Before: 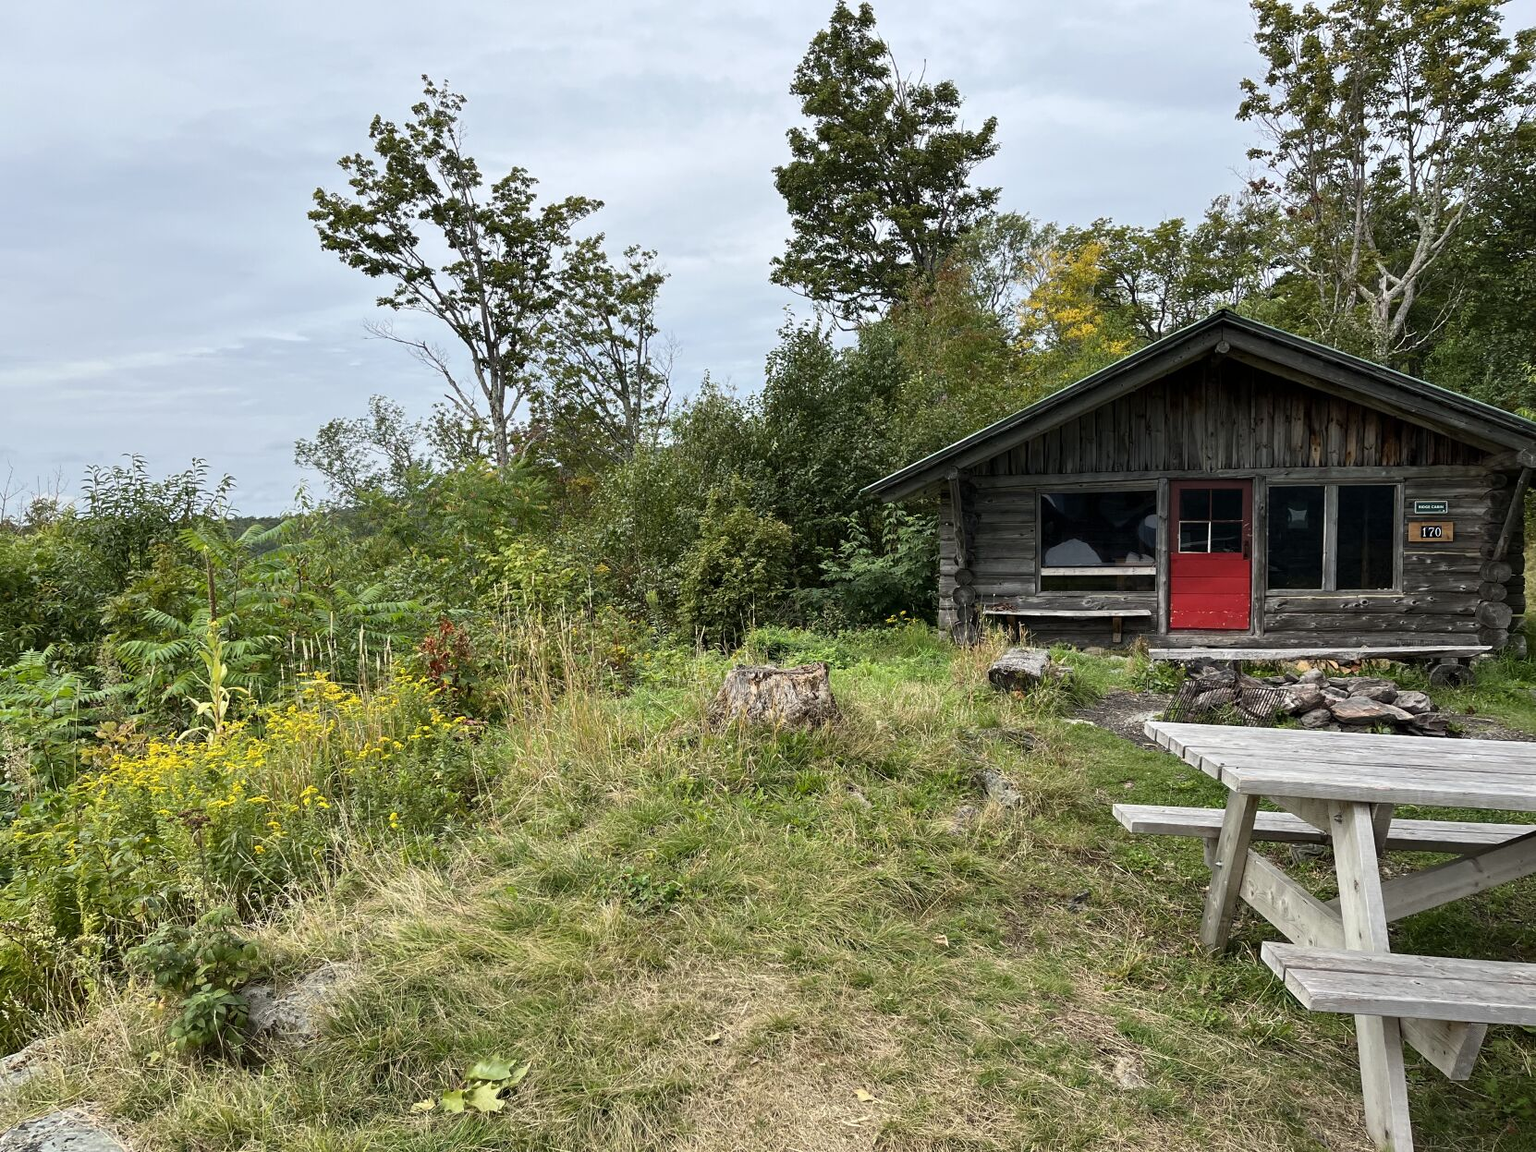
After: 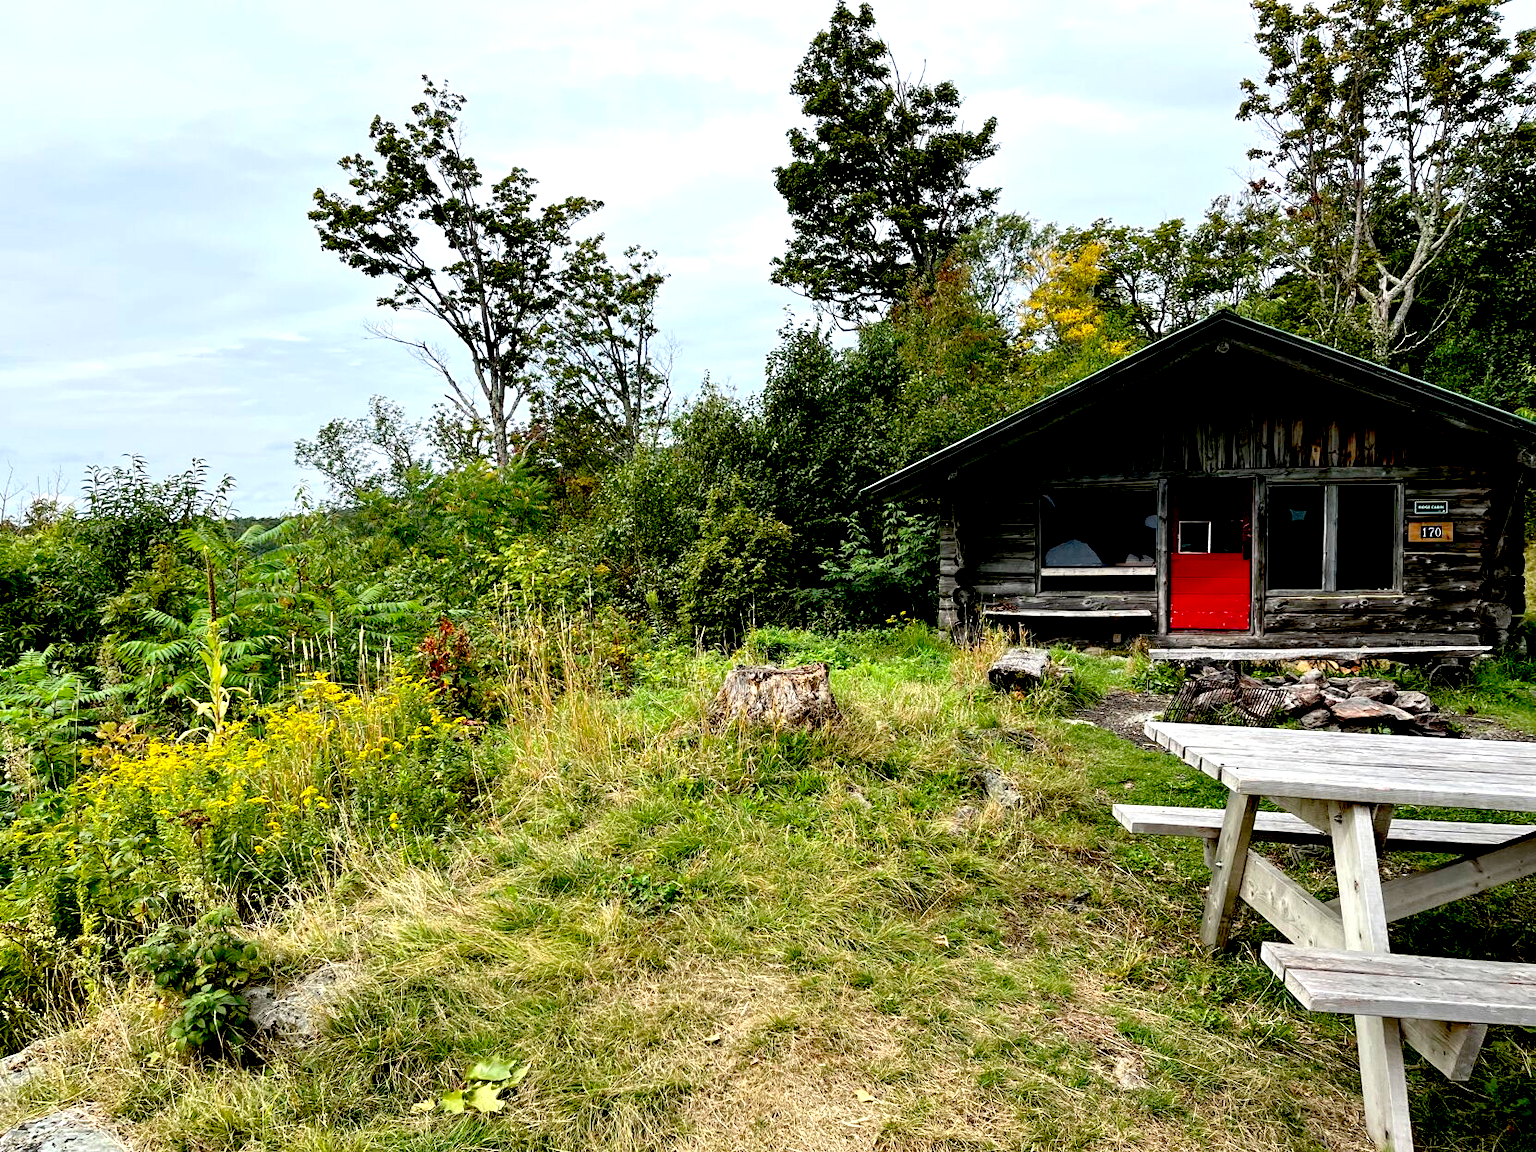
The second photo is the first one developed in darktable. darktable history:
exposure: black level correction 0.04, exposure 0.5 EV, compensate highlight preservation false
color zones: curves: ch1 [(0, 0.523) (0.143, 0.545) (0.286, 0.52) (0.429, 0.506) (0.571, 0.503) (0.714, 0.503) (0.857, 0.508) (1, 0.523)]
